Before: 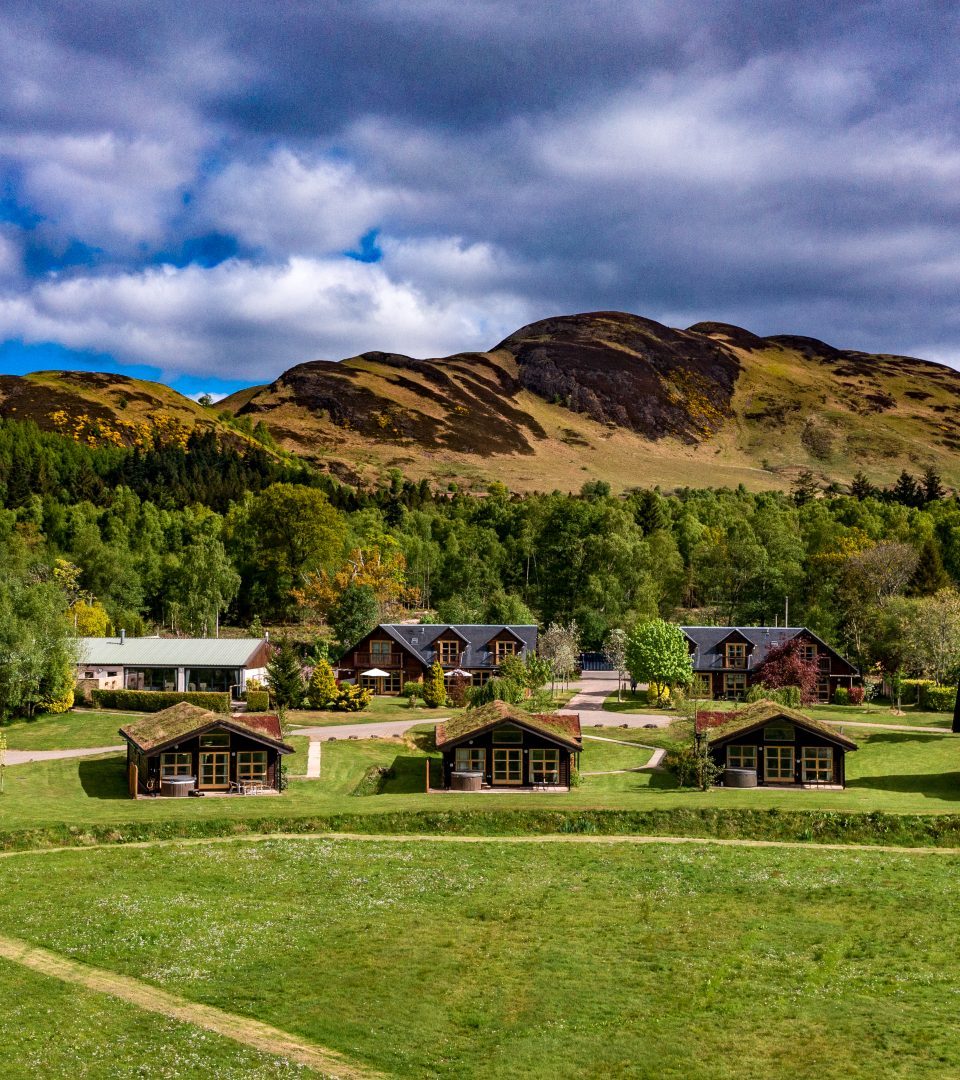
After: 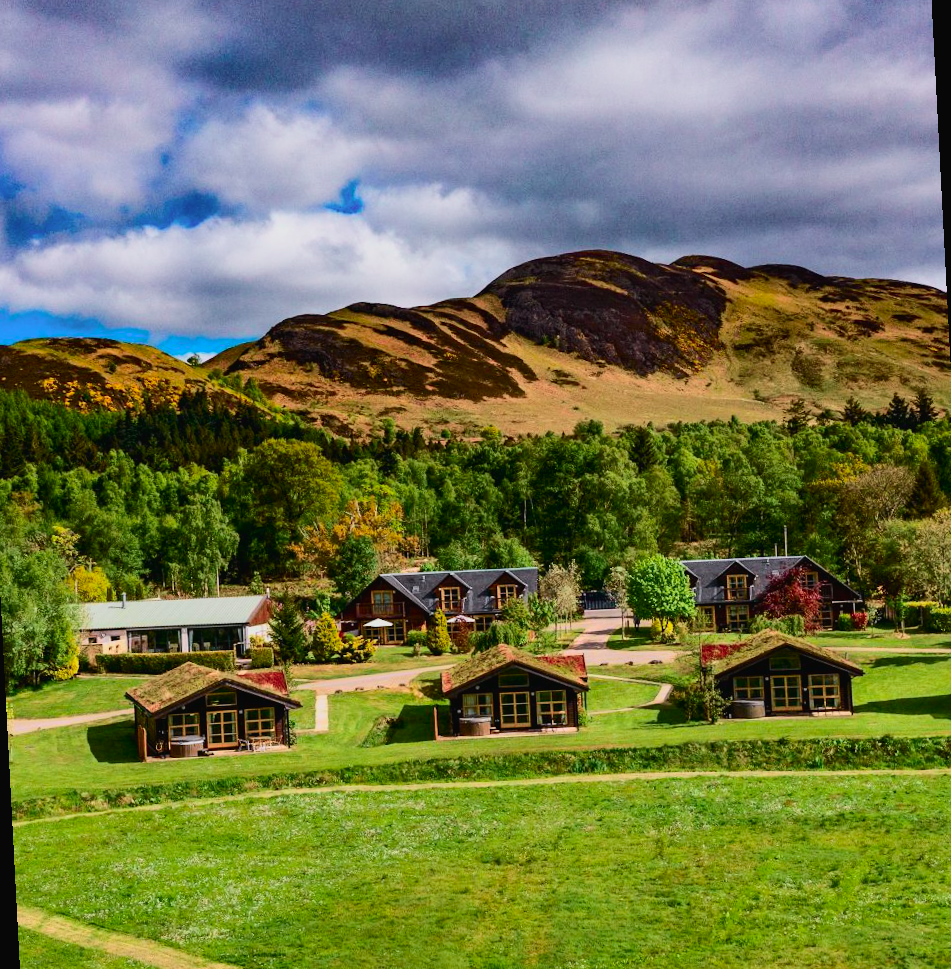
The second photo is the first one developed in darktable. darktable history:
rotate and perspective: rotation -3°, crop left 0.031, crop right 0.968, crop top 0.07, crop bottom 0.93
tone curve: curves: ch0 [(0, 0.018) (0.036, 0.038) (0.15, 0.131) (0.27, 0.247) (0.503, 0.556) (0.763, 0.785) (1, 0.919)]; ch1 [(0, 0) (0.203, 0.158) (0.333, 0.283) (0.451, 0.417) (0.502, 0.5) (0.519, 0.522) (0.562, 0.588) (0.603, 0.664) (0.722, 0.813) (1, 1)]; ch2 [(0, 0) (0.29, 0.295) (0.404, 0.436) (0.497, 0.499) (0.521, 0.523) (0.561, 0.605) (0.639, 0.664) (0.712, 0.764) (1, 1)], color space Lab, independent channels, preserve colors none
